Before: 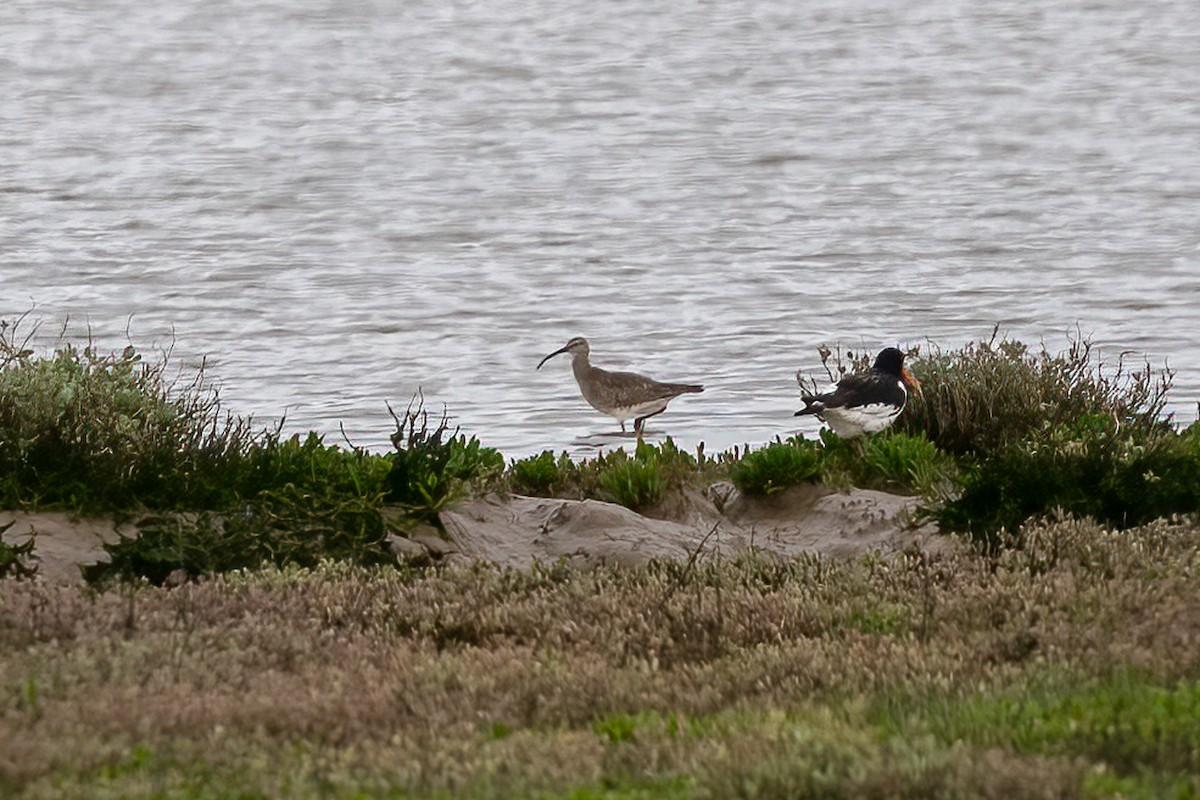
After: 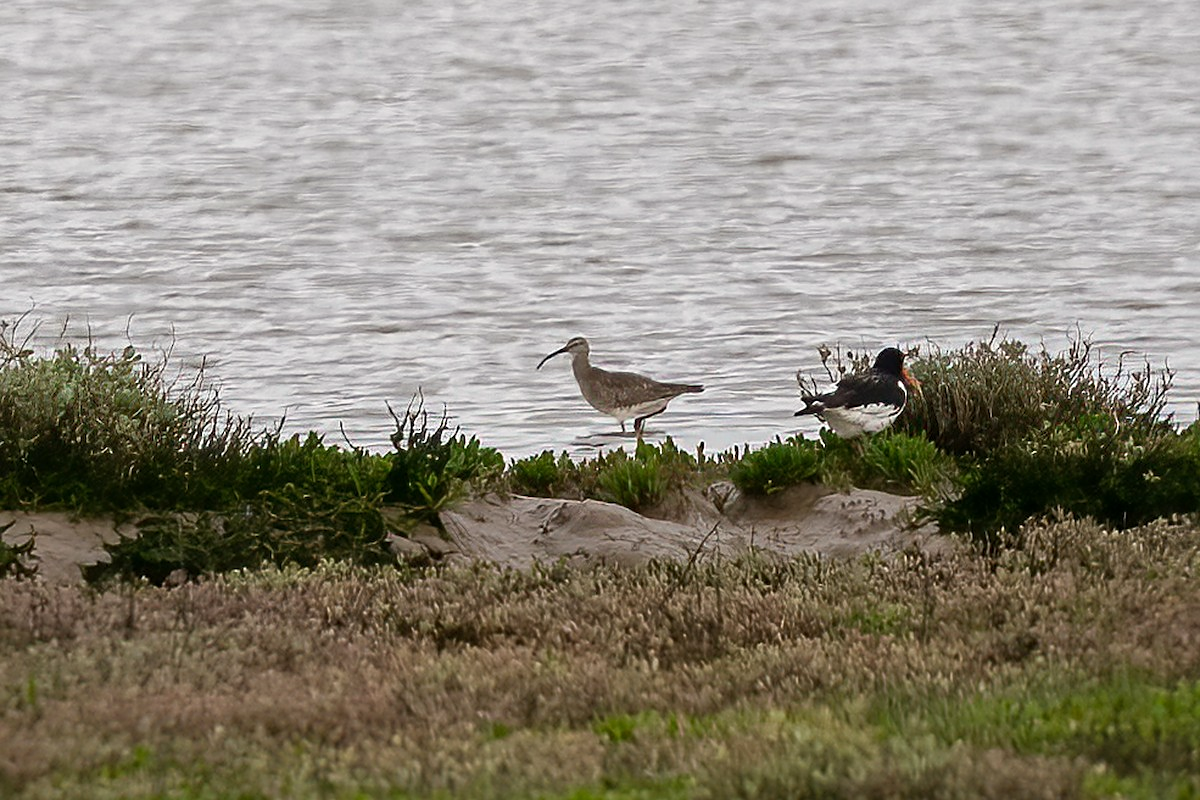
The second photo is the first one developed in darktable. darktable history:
sharpen: radius 1.864, amount 0.398, threshold 1.271
color calibration: x 0.342, y 0.355, temperature 5146 K
